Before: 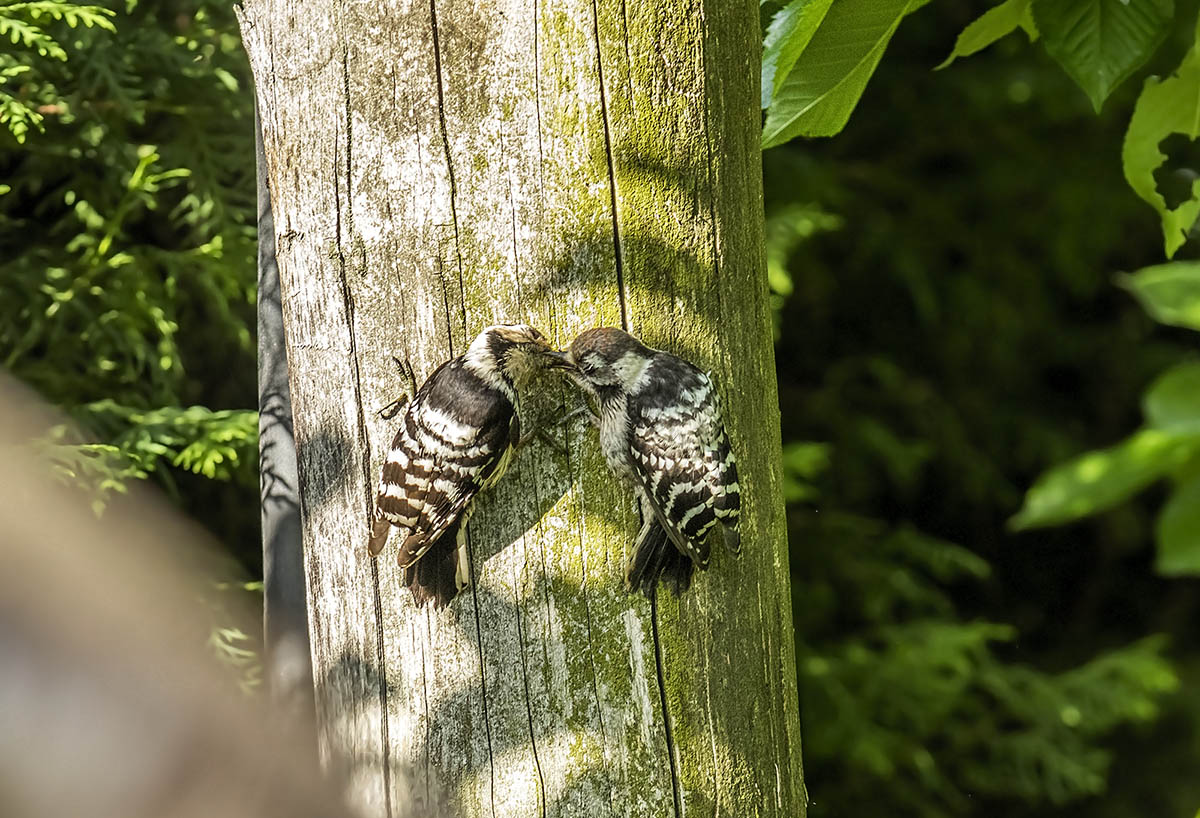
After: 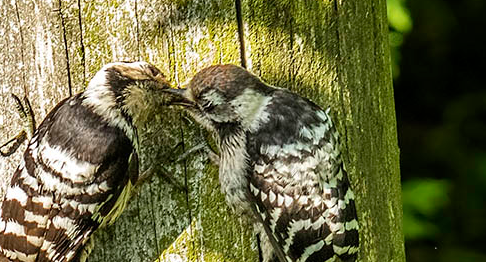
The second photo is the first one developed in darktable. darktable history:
crop: left 31.797%, top 32.26%, right 27.639%, bottom 35.633%
